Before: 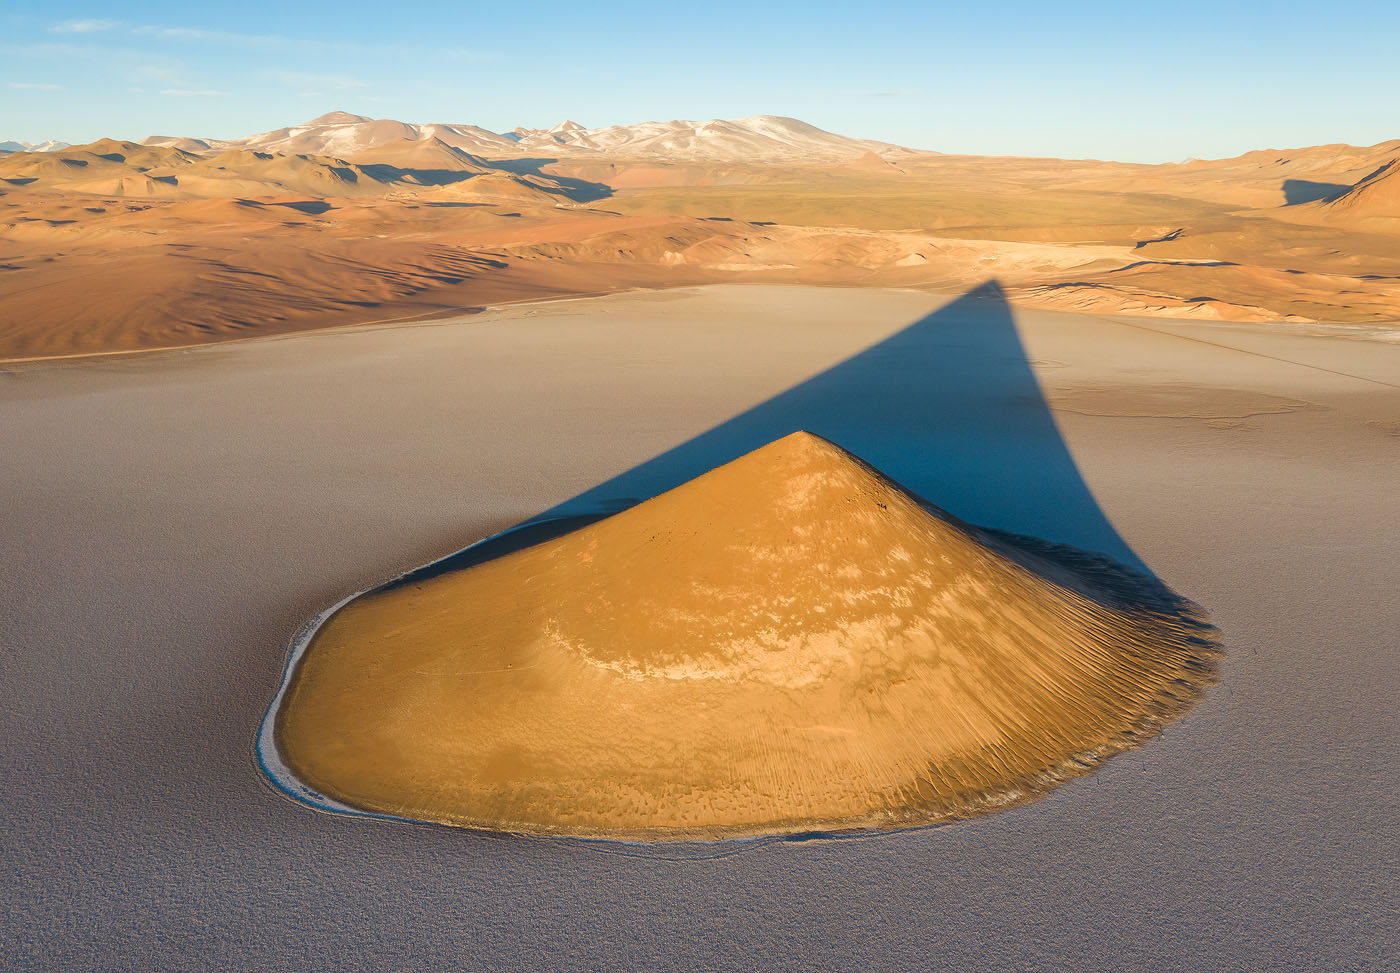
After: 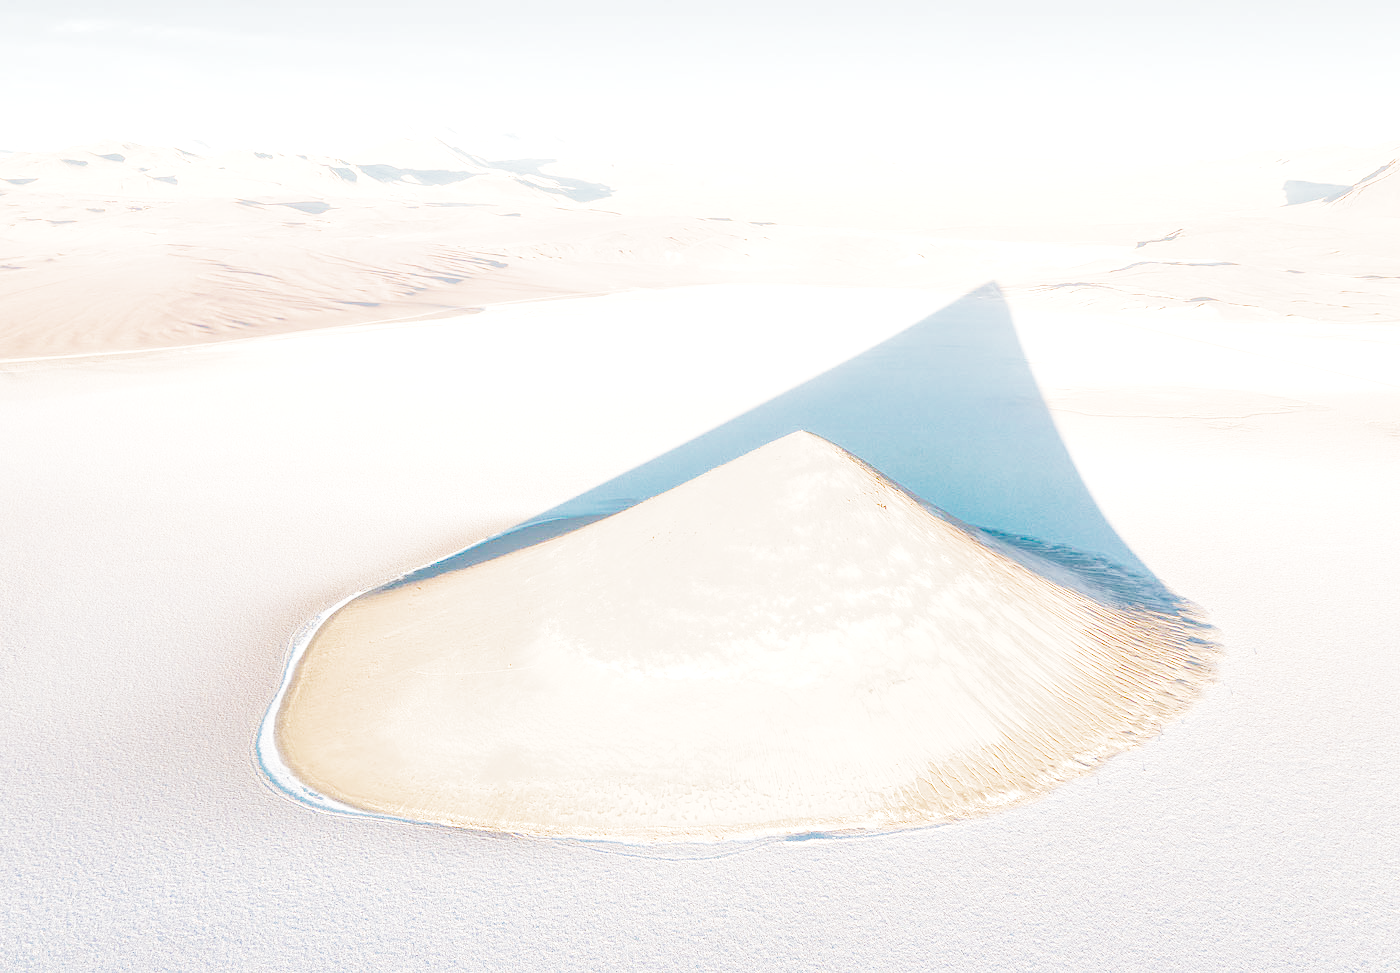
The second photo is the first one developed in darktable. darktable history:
color balance: output saturation 110%
exposure: exposure 0.6 EV, compensate highlight preservation false
local contrast: on, module defaults
filmic rgb: middle gray luminance 9.23%, black relative exposure -10.55 EV, white relative exposure 3.45 EV, threshold 6 EV, target black luminance 0%, hardness 5.98, latitude 59.69%, contrast 1.087, highlights saturation mix 5%, shadows ↔ highlights balance 29.23%, add noise in highlights 0, color science v3 (2019), use custom middle-gray values true, iterations of high-quality reconstruction 0, contrast in highlights soft, enable highlight reconstruction true
